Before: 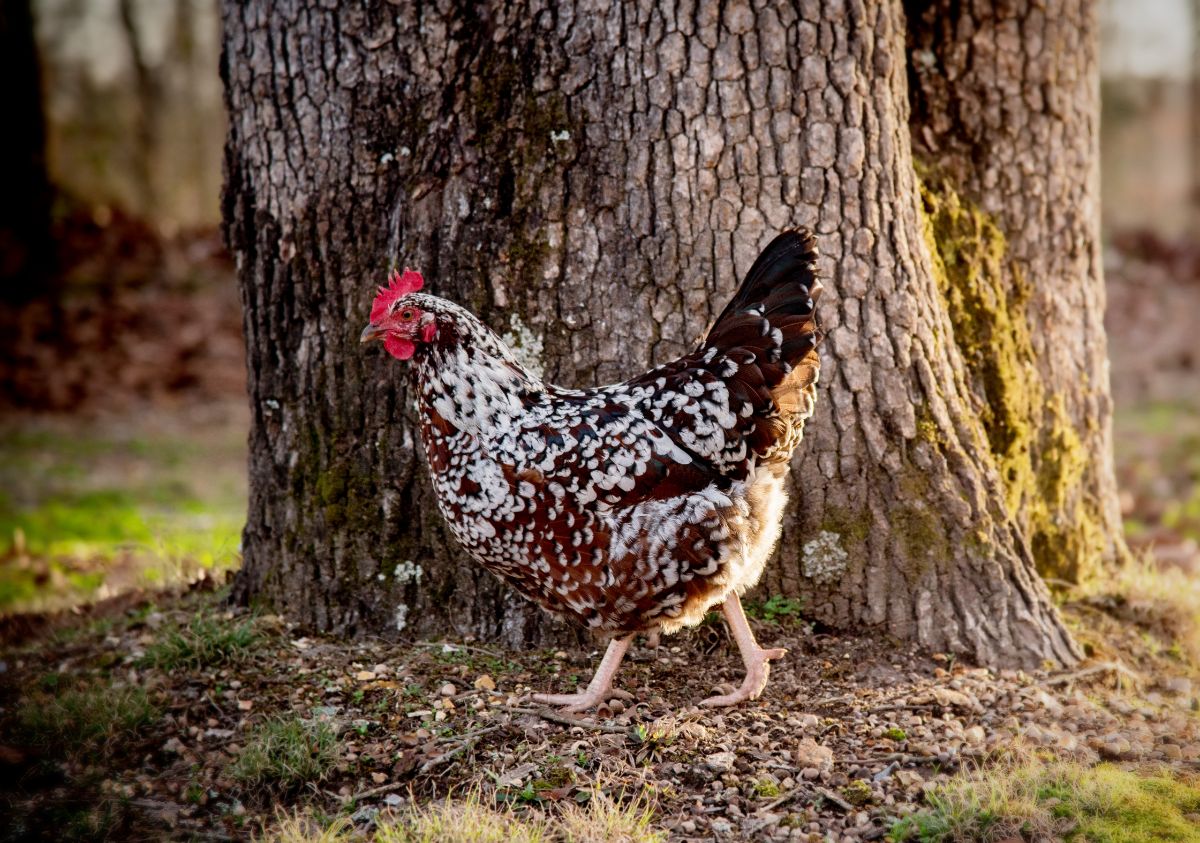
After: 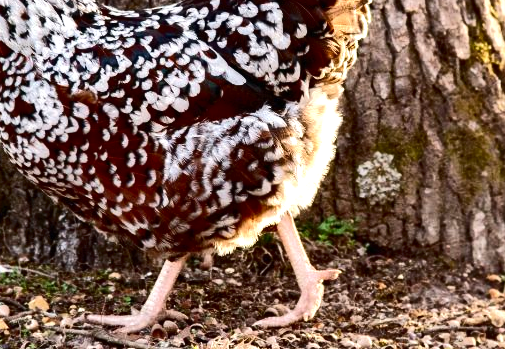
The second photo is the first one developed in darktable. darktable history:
exposure: exposure 0.656 EV, compensate highlight preservation false
shadows and highlights: low approximation 0.01, soften with gaussian
tone curve: curves: ch0 [(0, 0) (0.003, 0.006) (0.011, 0.011) (0.025, 0.02) (0.044, 0.032) (0.069, 0.035) (0.1, 0.046) (0.136, 0.063) (0.177, 0.089) (0.224, 0.12) (0.277, 0.16) (0.335, 0.206) (0.399, 0.268) (0.468, 0.359) (0.543, 0.466) (0.623, 0.582) (0.709, 0.722) (0.801, 0.808) (0.898, 0.886) (1, 1)], color space Lab, independent channels, preserve colors none
crop: left 37.241%, top 45.057%, right 20.628%, bottom 13.479%
